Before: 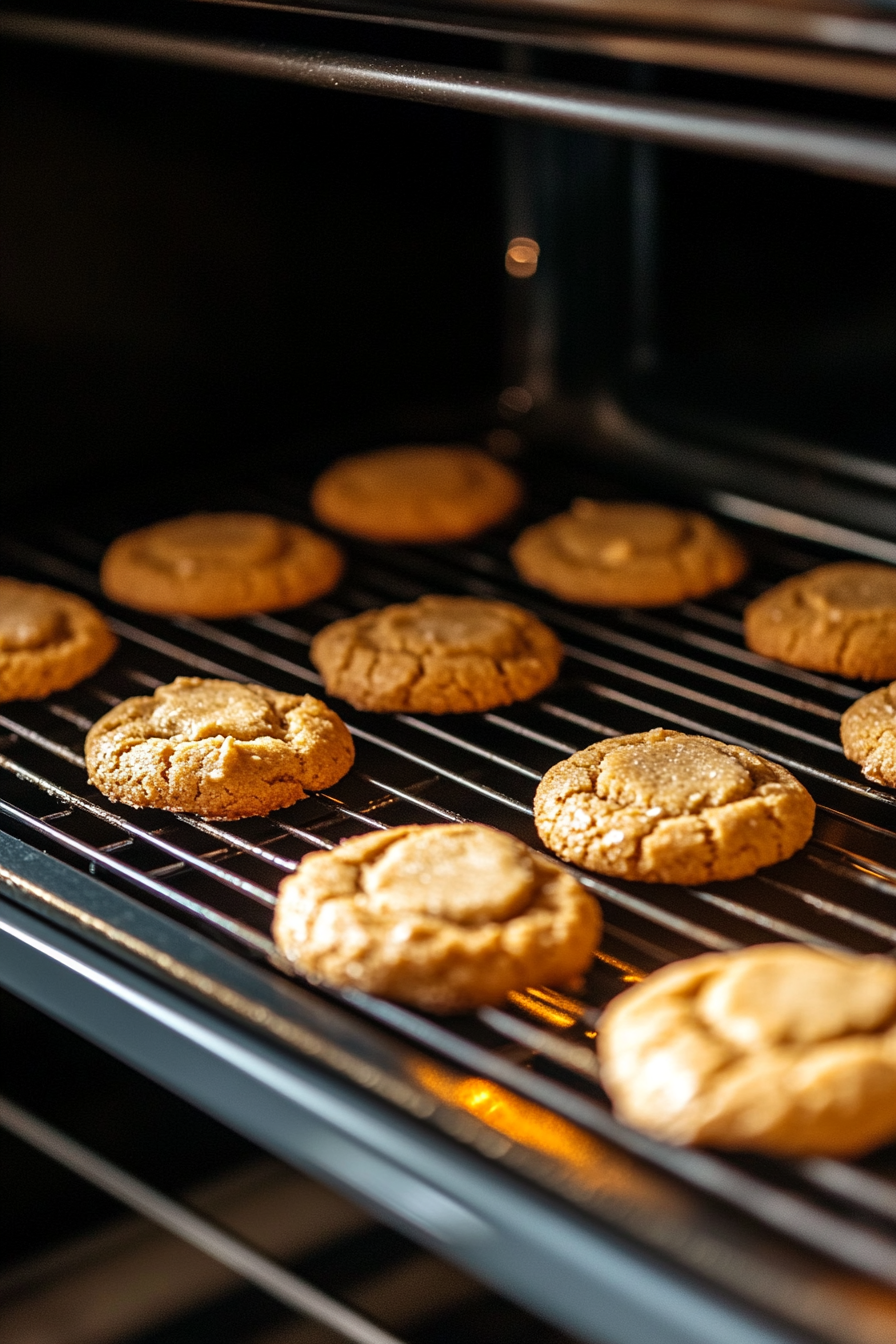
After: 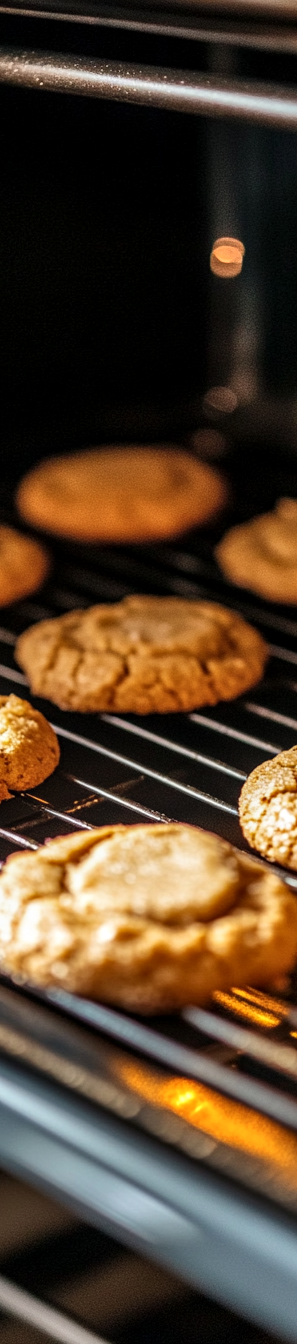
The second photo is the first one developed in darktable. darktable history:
vignetting: fall-off start 96.66%, fall-off radius 98.74%, brightness -0.414, saturation -0.294, width/height ratio 0.612
shadows and highlights: radius 116.44, shadows 42.2, highlights -62.18, soften with gaussian
local contrast: on, module defaults
crop: left 32.973%, right 33.781%
